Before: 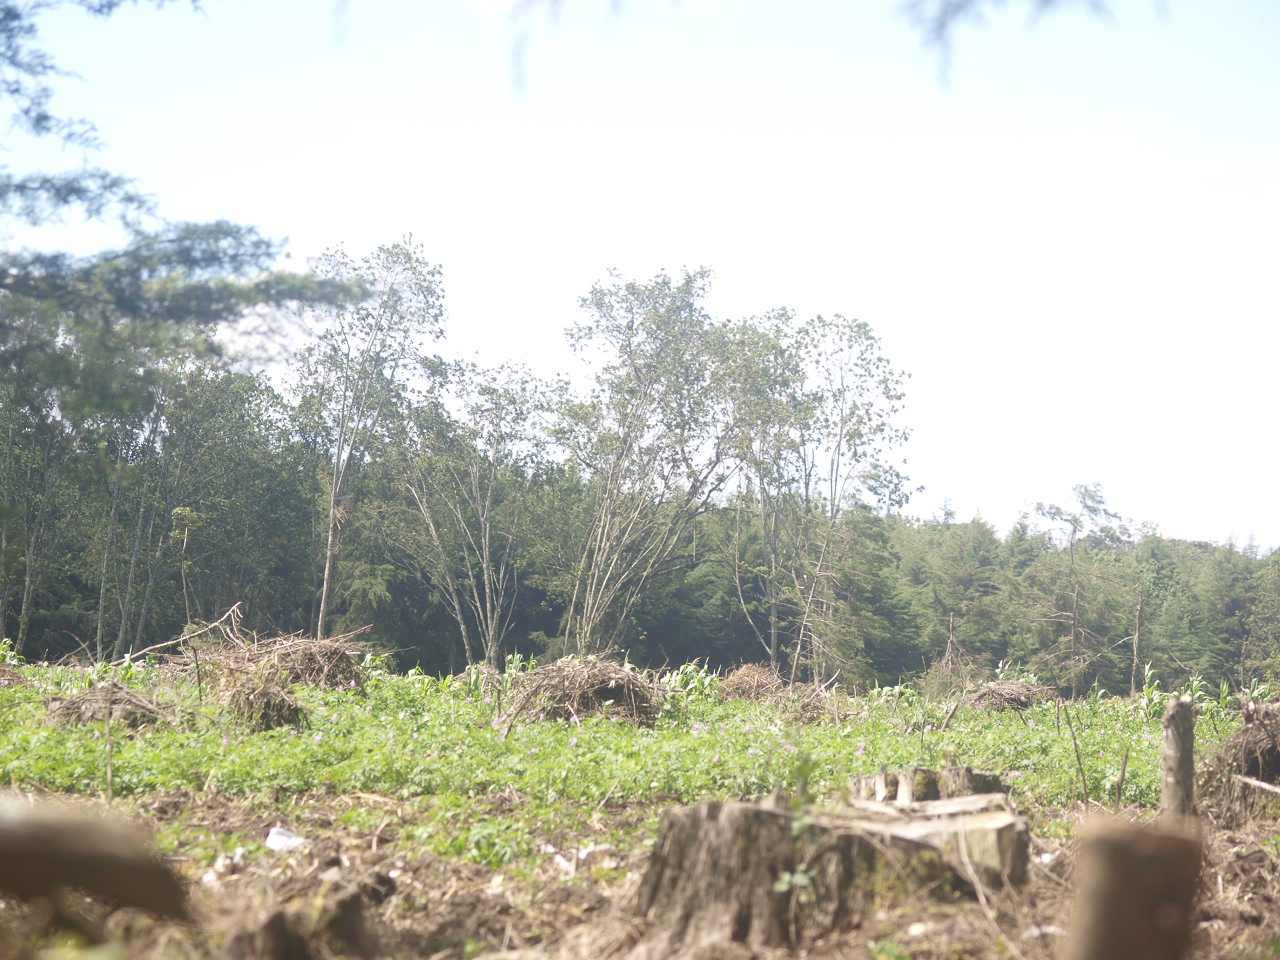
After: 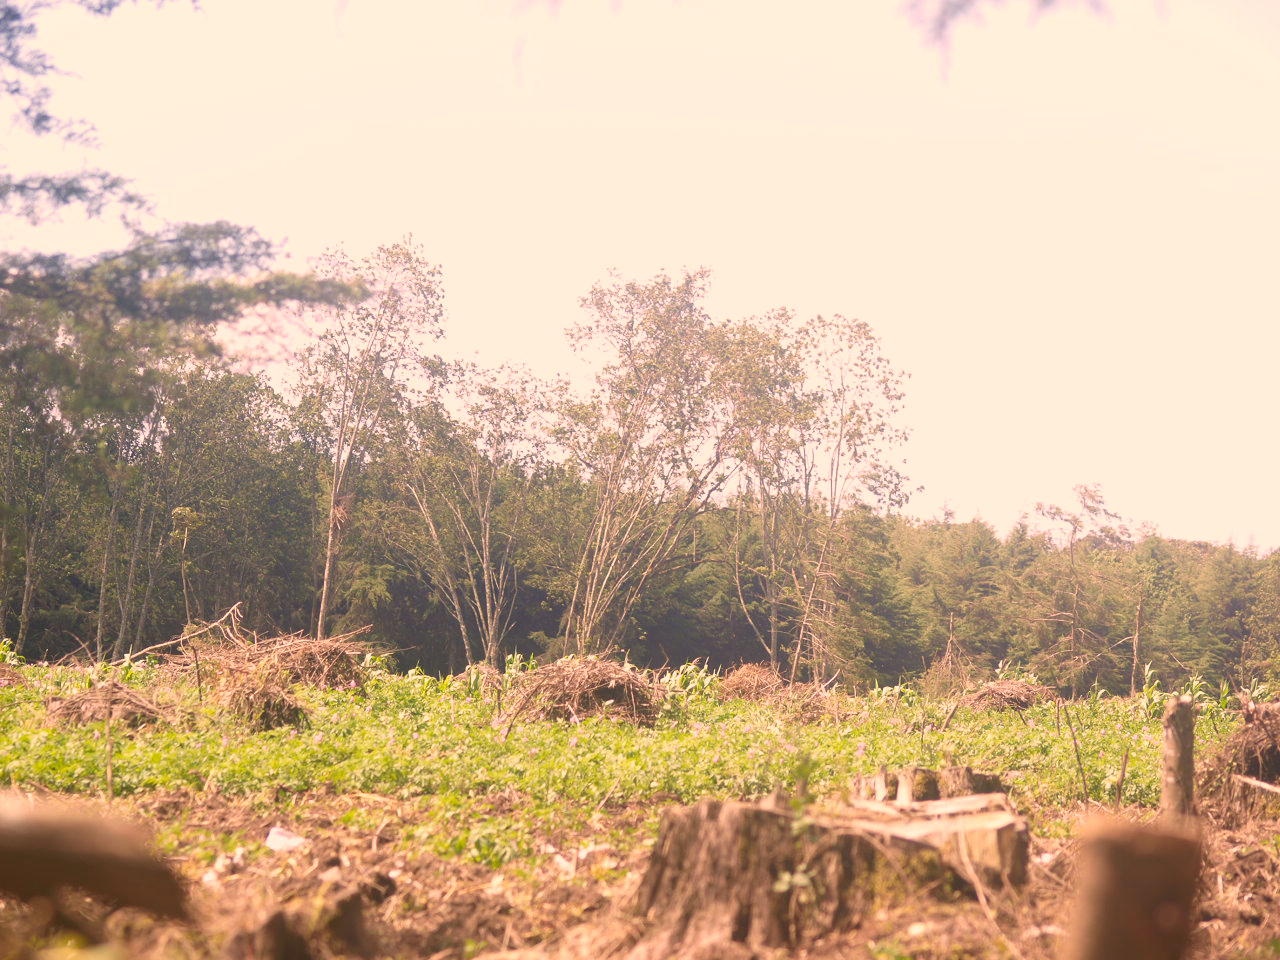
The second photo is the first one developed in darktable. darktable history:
color correction: highlights a* 21.46, highlights b* 19.38
